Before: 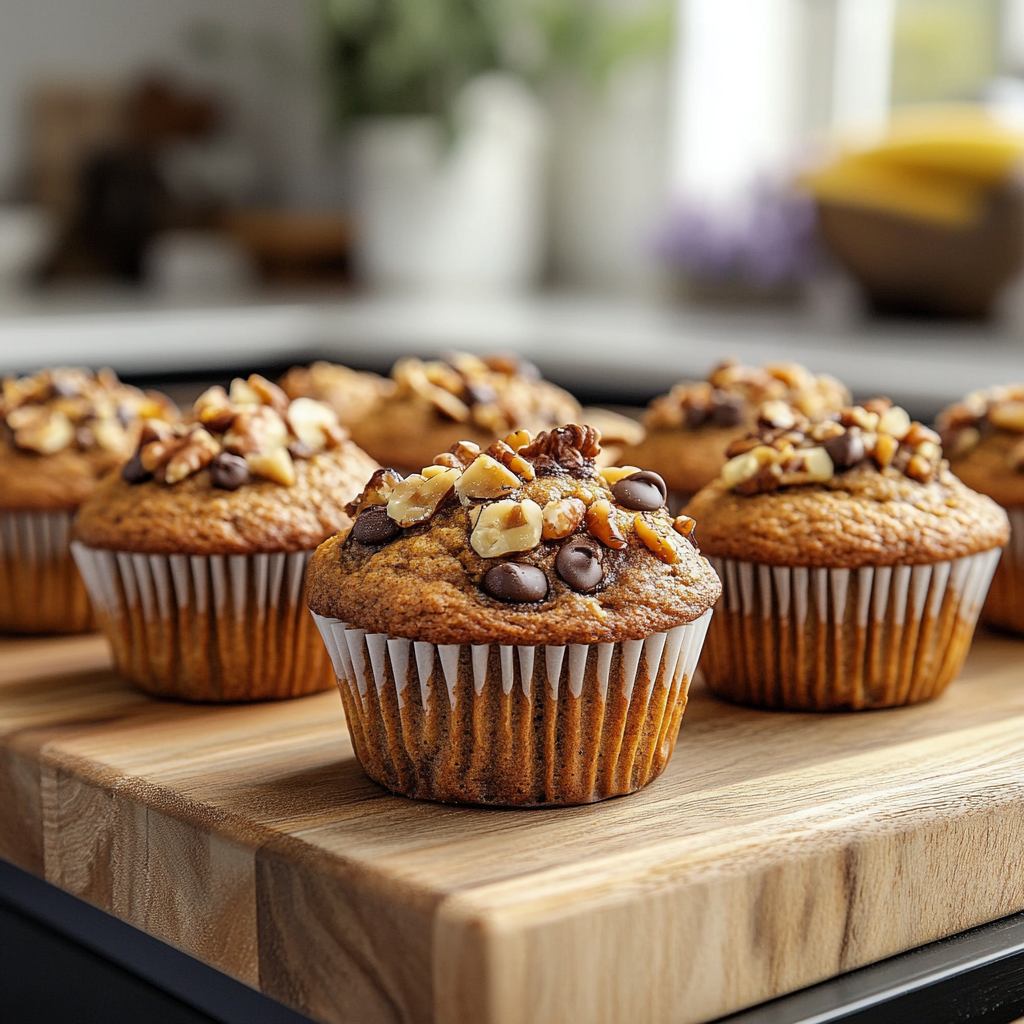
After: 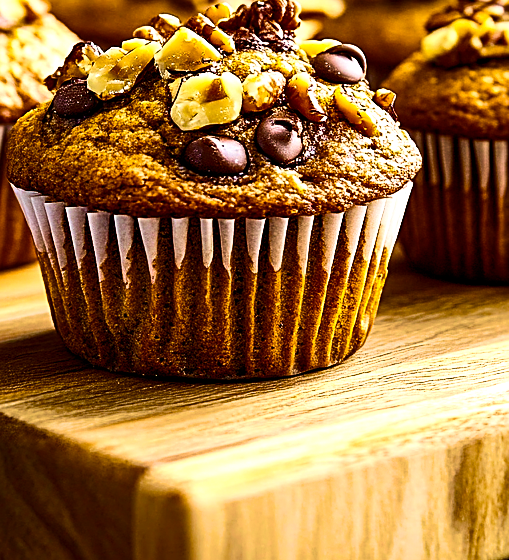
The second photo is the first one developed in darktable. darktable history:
color balance rgb: perceptual saturation grading › global saturation 40.827%, perceptual saturation grading › highlights -25.779%, perceptual saturation grading › mid-tones 35.638%, perceptual saturation grading › shadows 34.936%, perceptual brilliance grading › global brilliance 20.33%, perceptual brilliance grading › shadows -40.612%, global vibrance 34.588%
contrast brightness saturation: contrast 0.273
crop: left 29.394%, top 41.722%, right 20.877%, bottom 3.504%
haze removal: compatibility mode true, adaptive false
velvia: strength 74.18%
sharpen: amount 0.495
